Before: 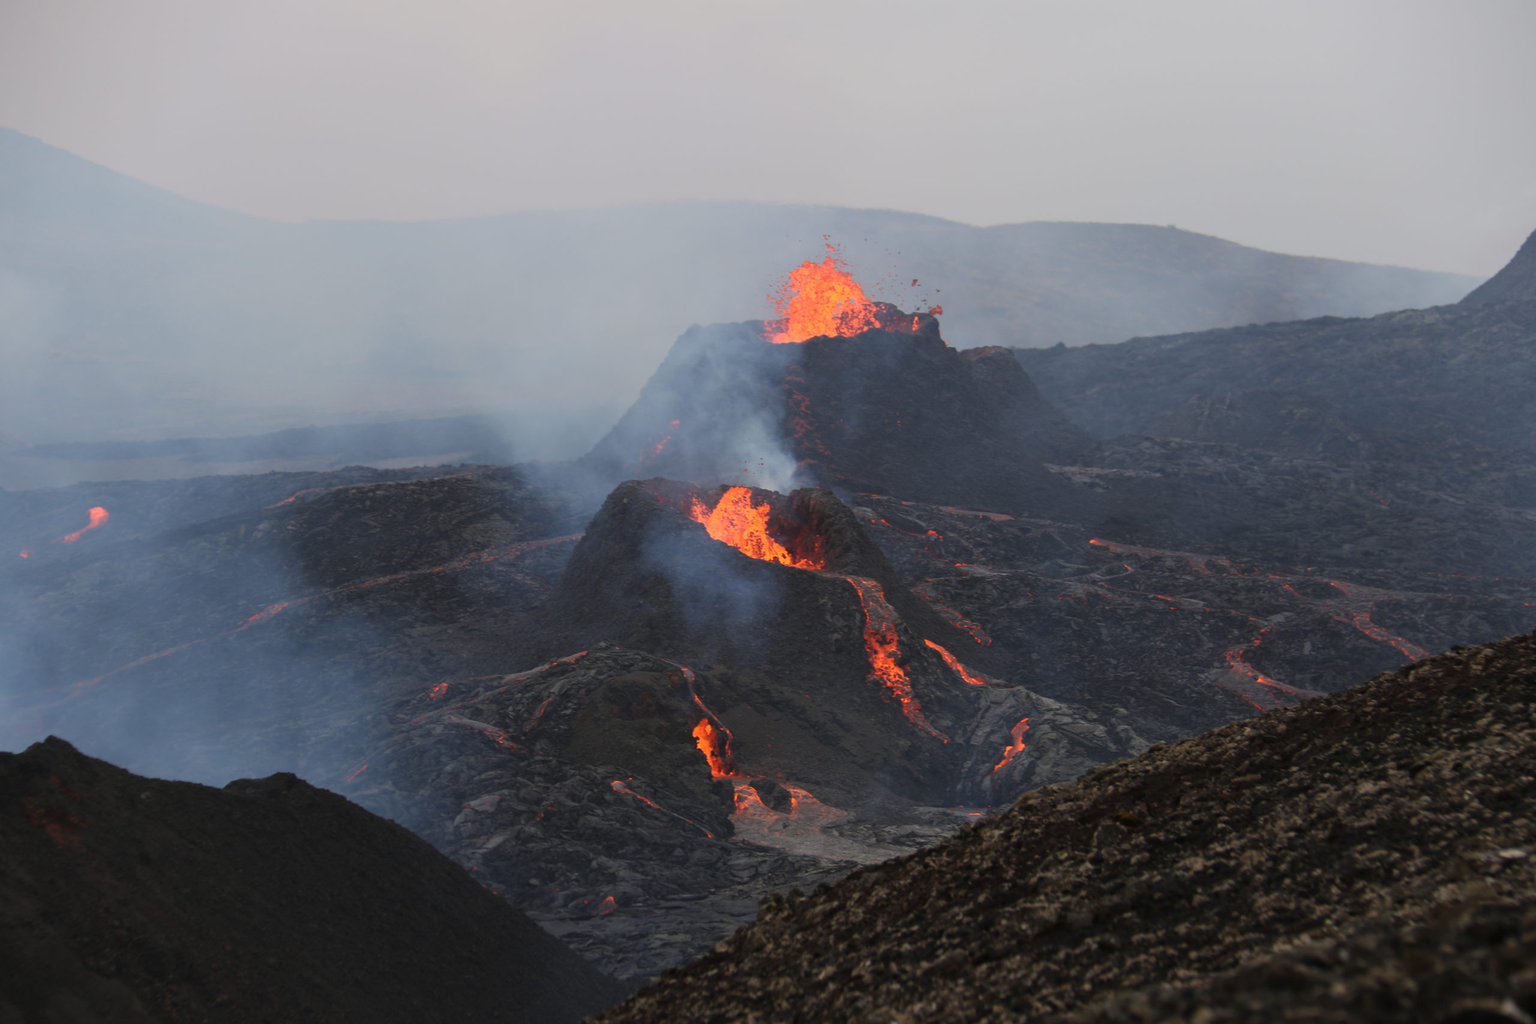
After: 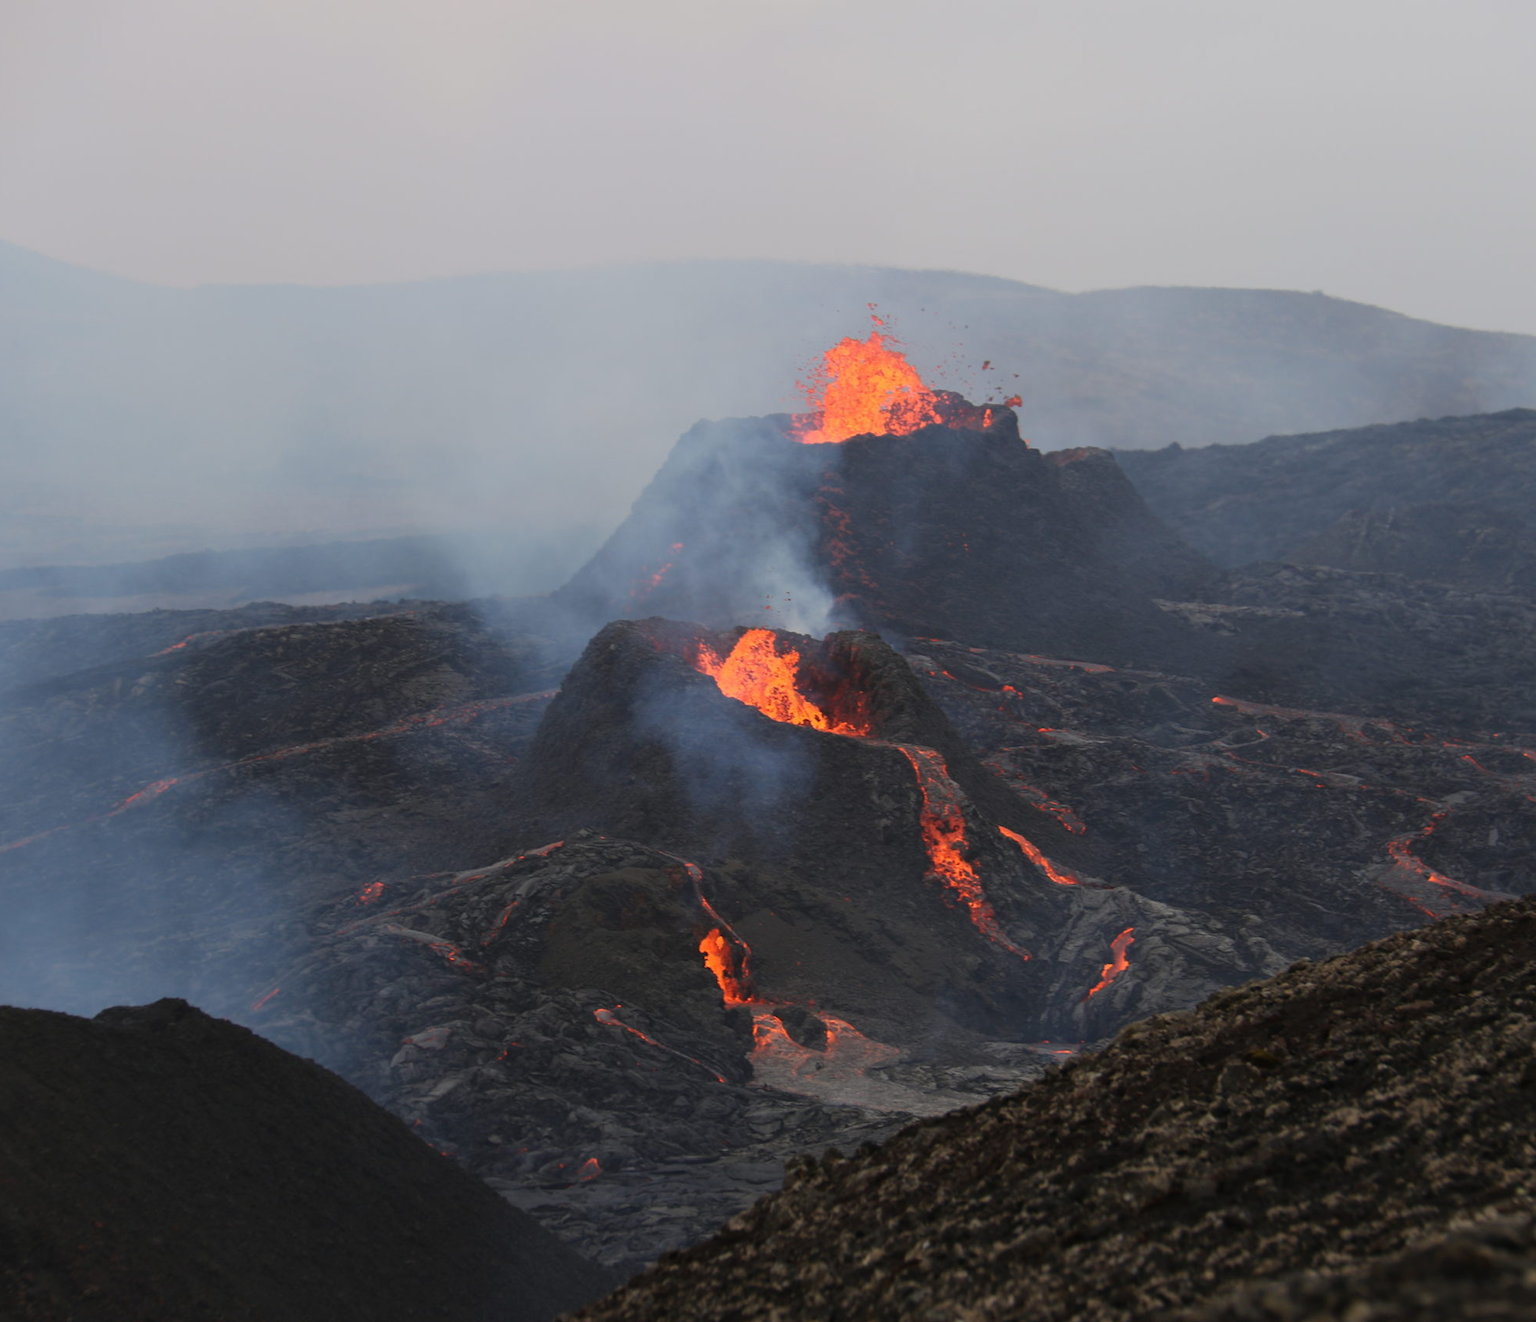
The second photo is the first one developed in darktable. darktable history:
base curve: exposure shift 0, preserve colors none
crop: left 9.88%, right 12.664%
